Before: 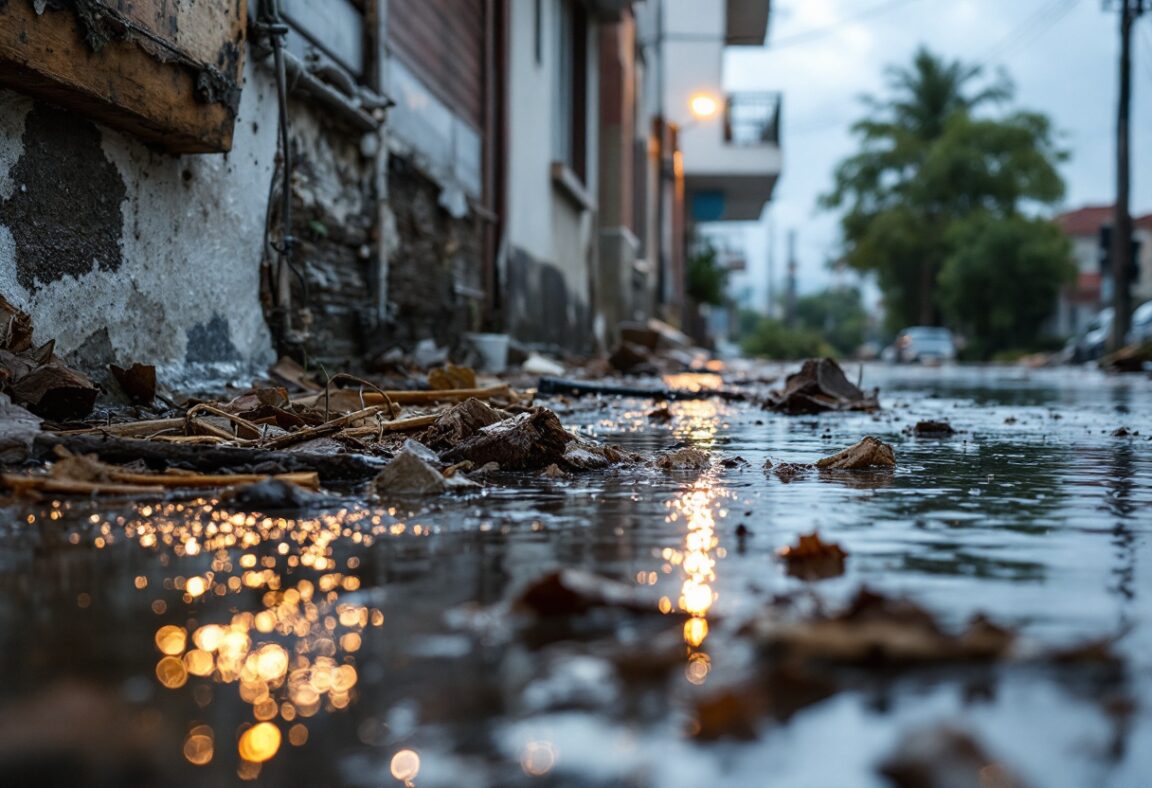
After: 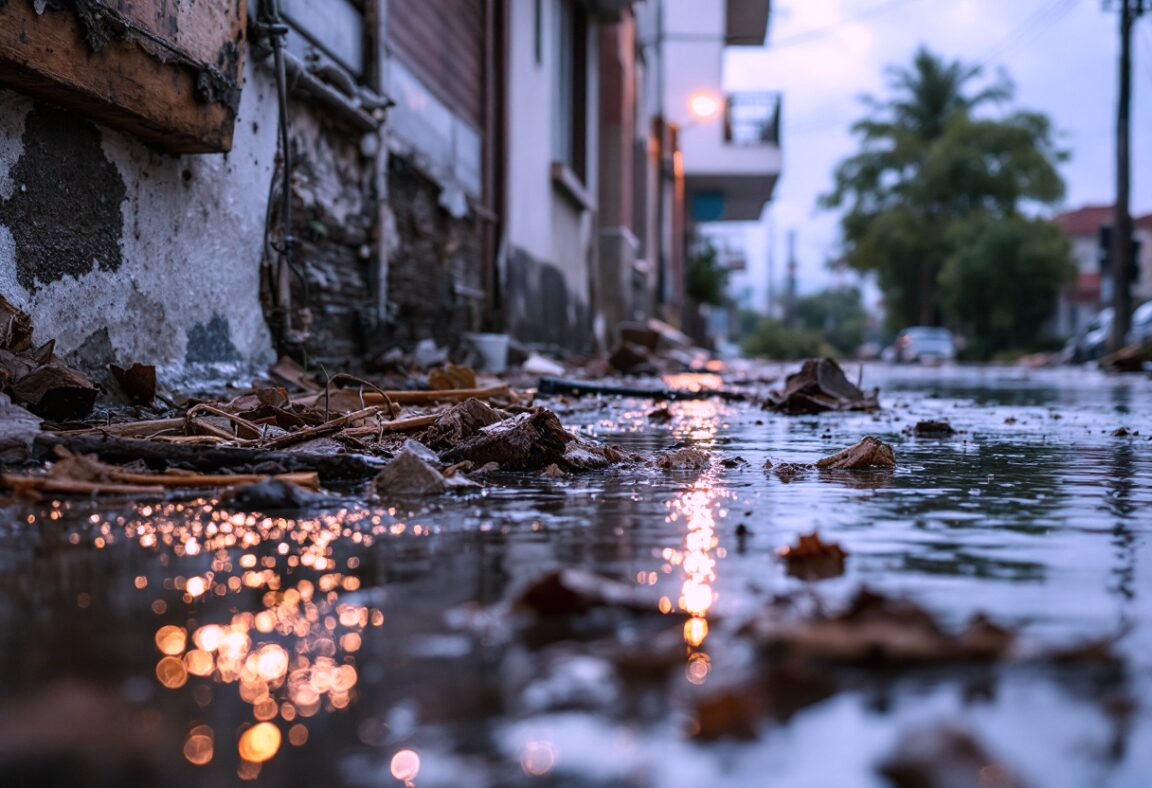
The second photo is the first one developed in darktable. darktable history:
color correction: highlights a* 15.72, highlights b* -20.73
